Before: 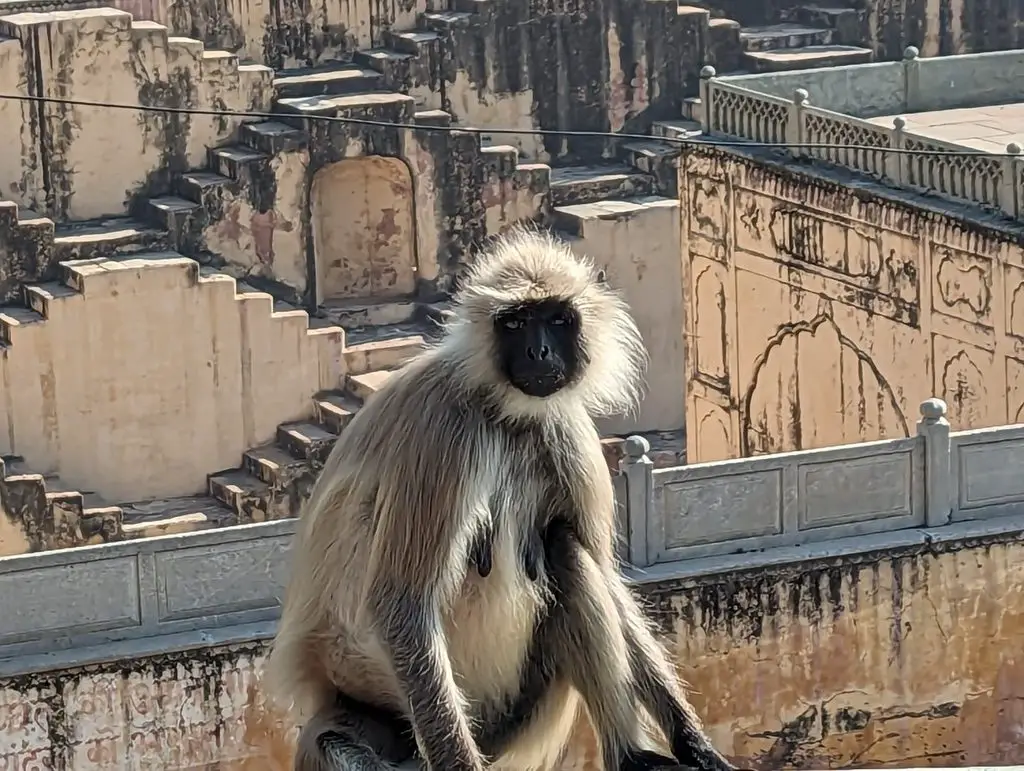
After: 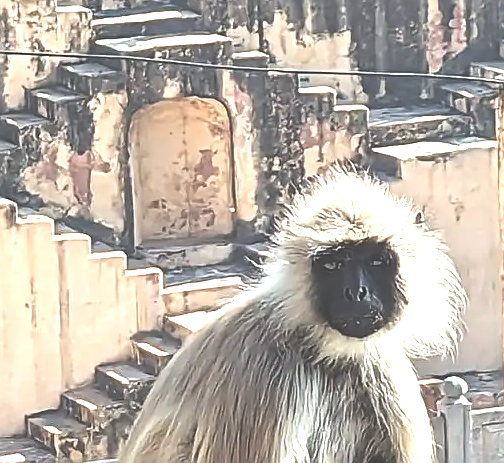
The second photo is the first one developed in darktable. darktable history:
exposure: black level correction -0.023, exposure 1.397 EV, compensate highlight preservation false
crop: left 17.835%, top 7.675%, right 32.881%, bottom 32.213%
sharpen: on, module defaults
